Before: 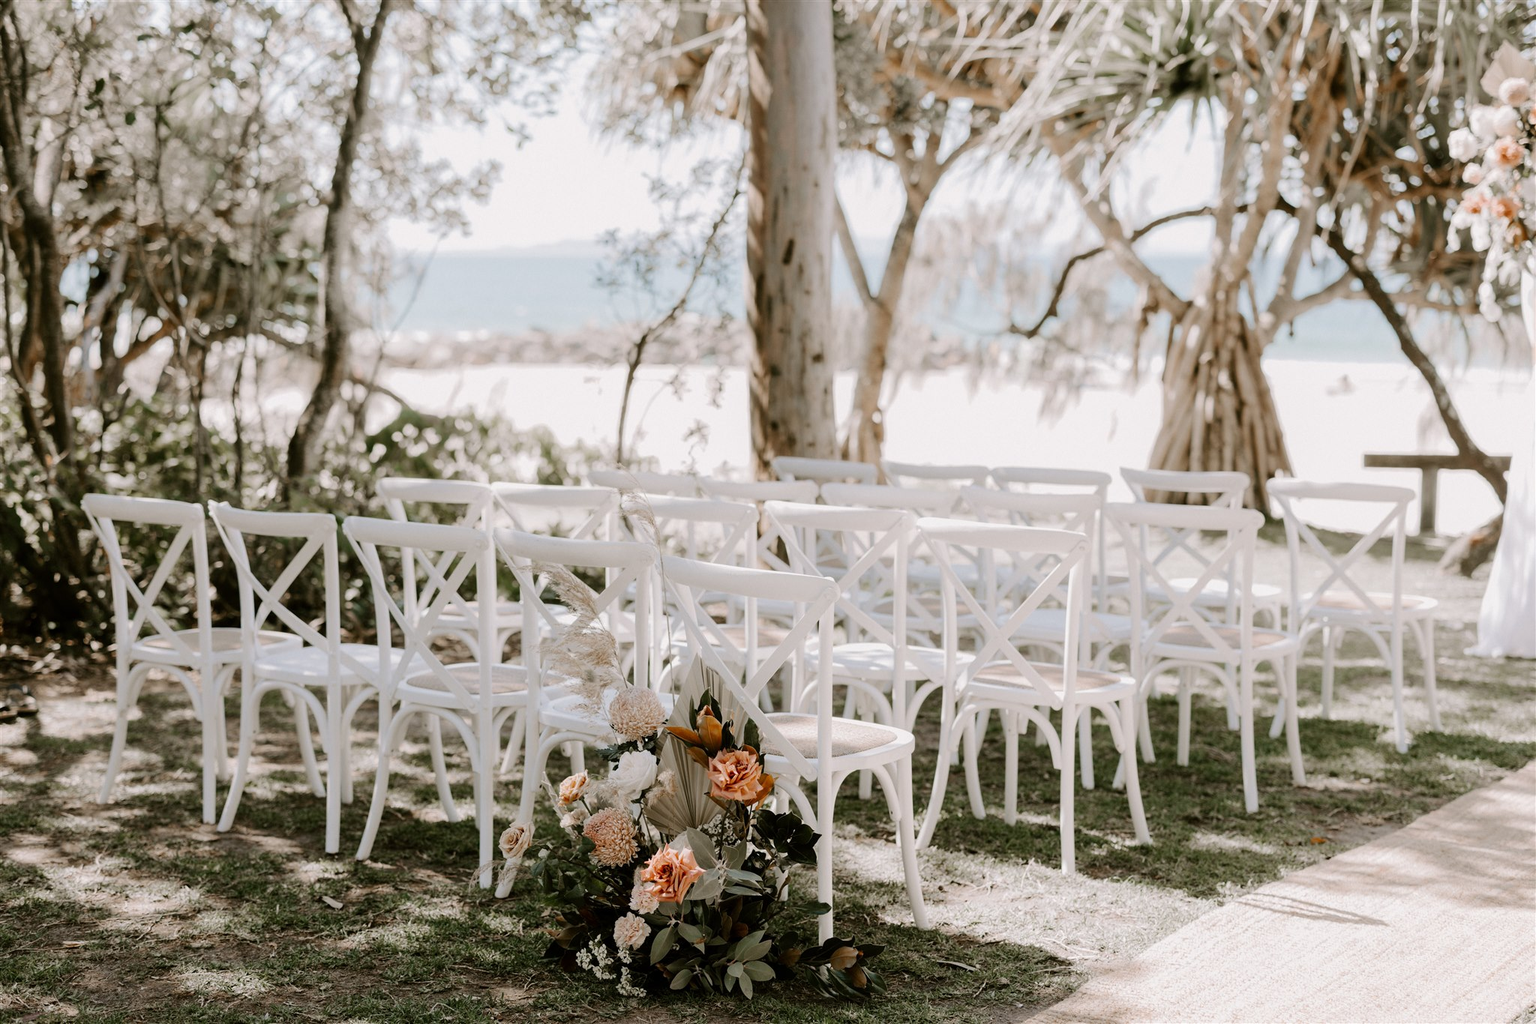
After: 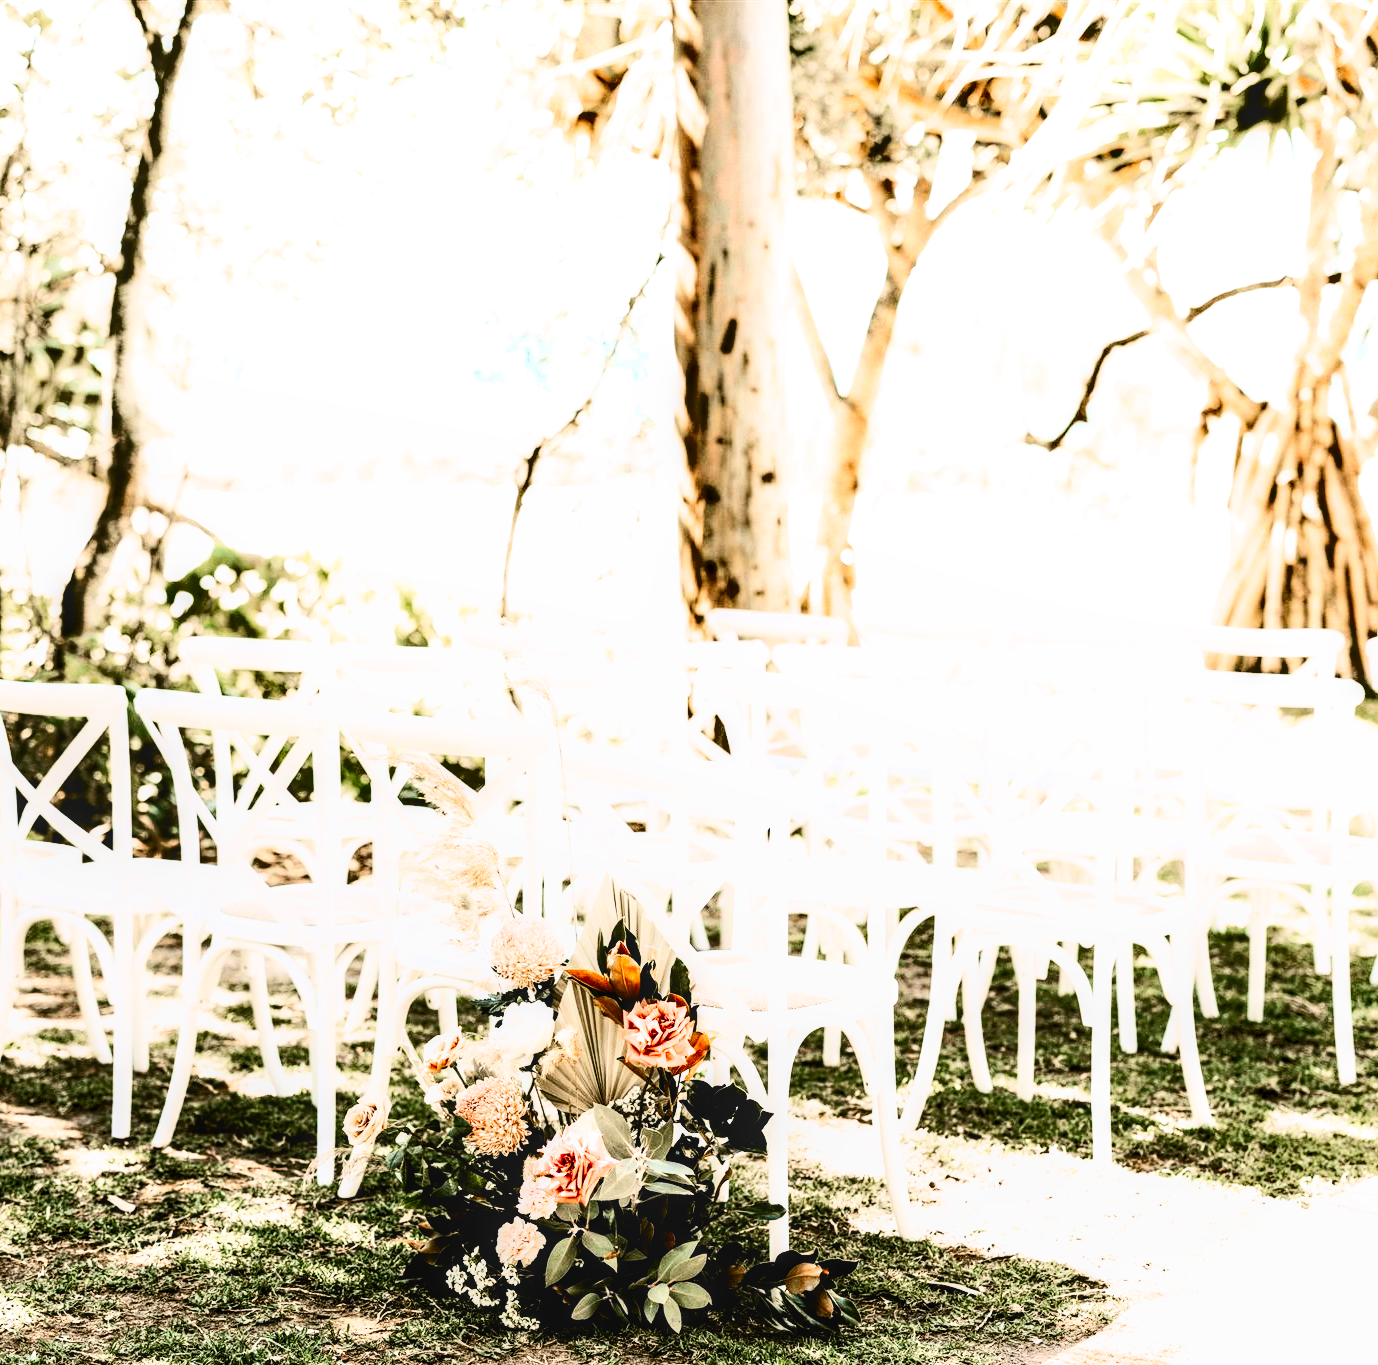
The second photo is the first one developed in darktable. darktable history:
crop and rotate: left 15.747%, right 16.949%
shadows and highlights: soften with gaussian
exposure: black level correction 0, exposure 1.661 EV, compensate exposure bias true, compensate highlight preservation false
local contrast: on, module defaults
filmic rgb: black relative exposure -3.89 EV, white relative exposure 3.15 EV, hardness 2.87
tone equalizer: edges refinement/feathering 500, mask exposure compensation -1.57 EV, preserve details no
contrast brightness saturation: contrast 0.402, brightness 0.044, saturation 0.263
